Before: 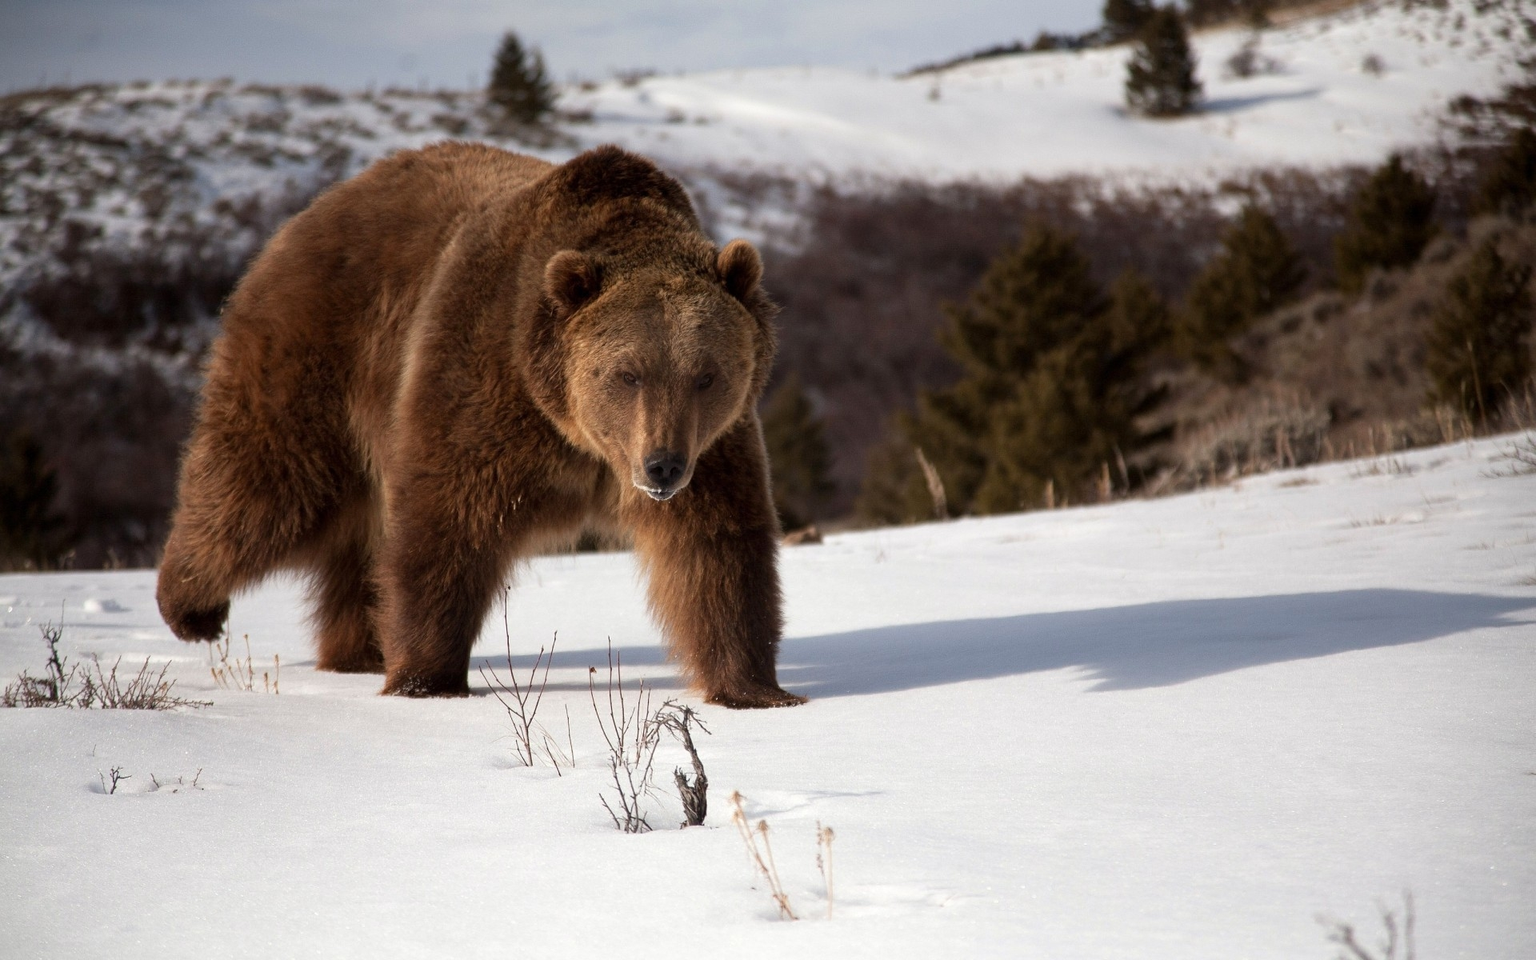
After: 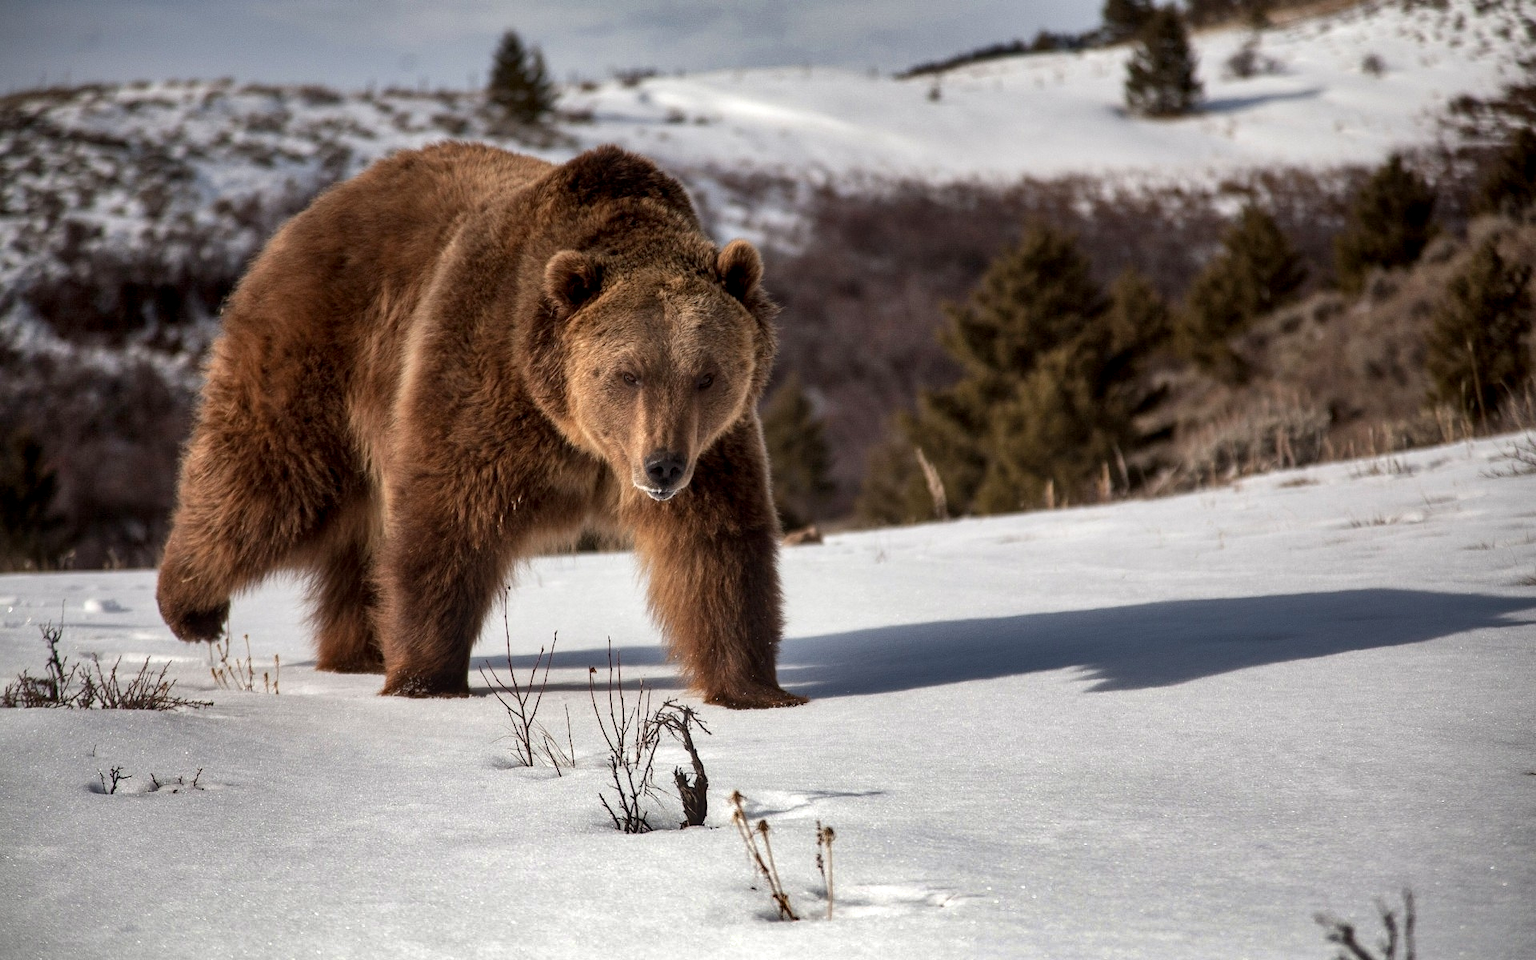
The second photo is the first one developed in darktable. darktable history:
shadows and highlights: white point adjustment -3.83, highlights -63.36, soften with gaussian
contrast brightness saturation: saturation -0.035
exposure: black level correction 0.001, exposure 0.191 EV, compensate exposure bias true, compensate highlight preservation false
local contrast: on, module defaults
